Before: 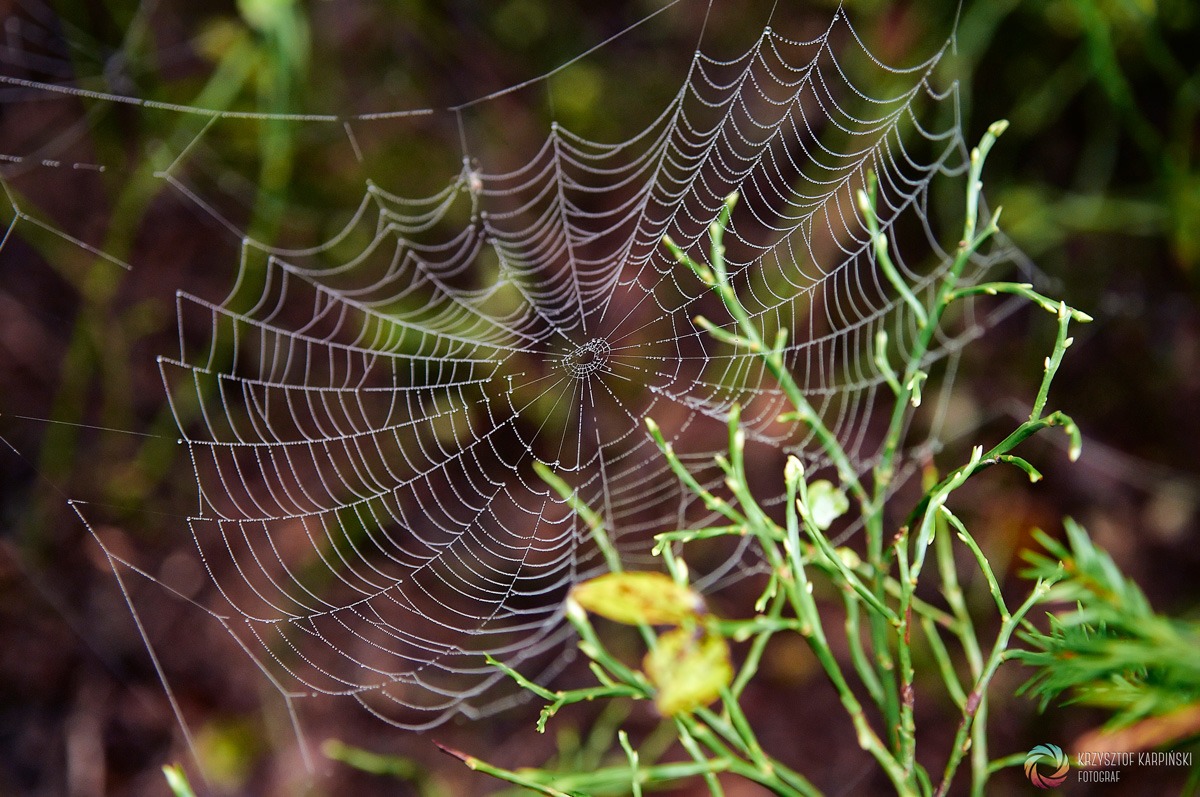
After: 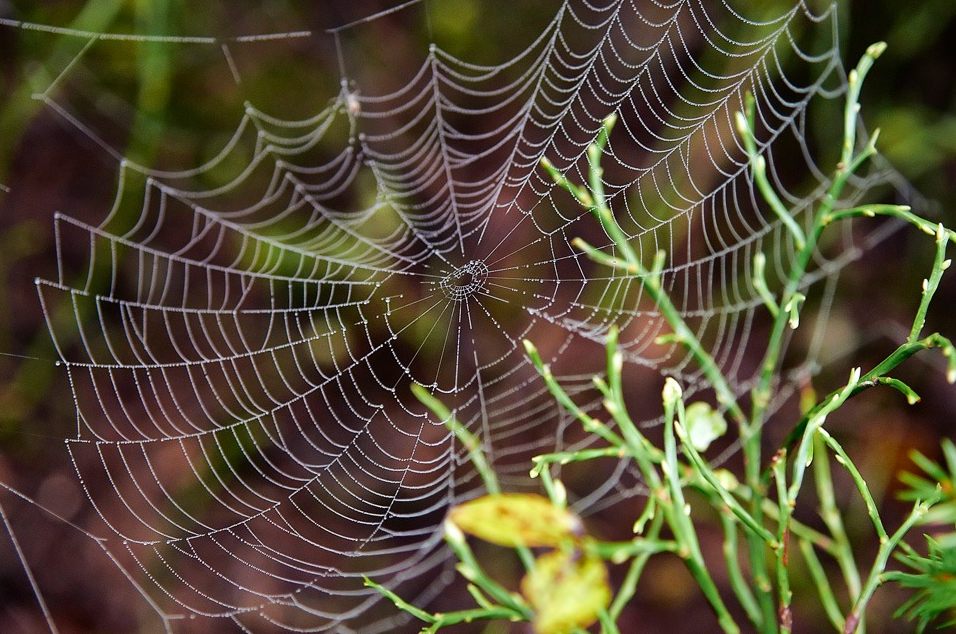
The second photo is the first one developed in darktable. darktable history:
crop and rotate: left 10.214%, top 9.836%, right 10.04%, bottom 10.589%
